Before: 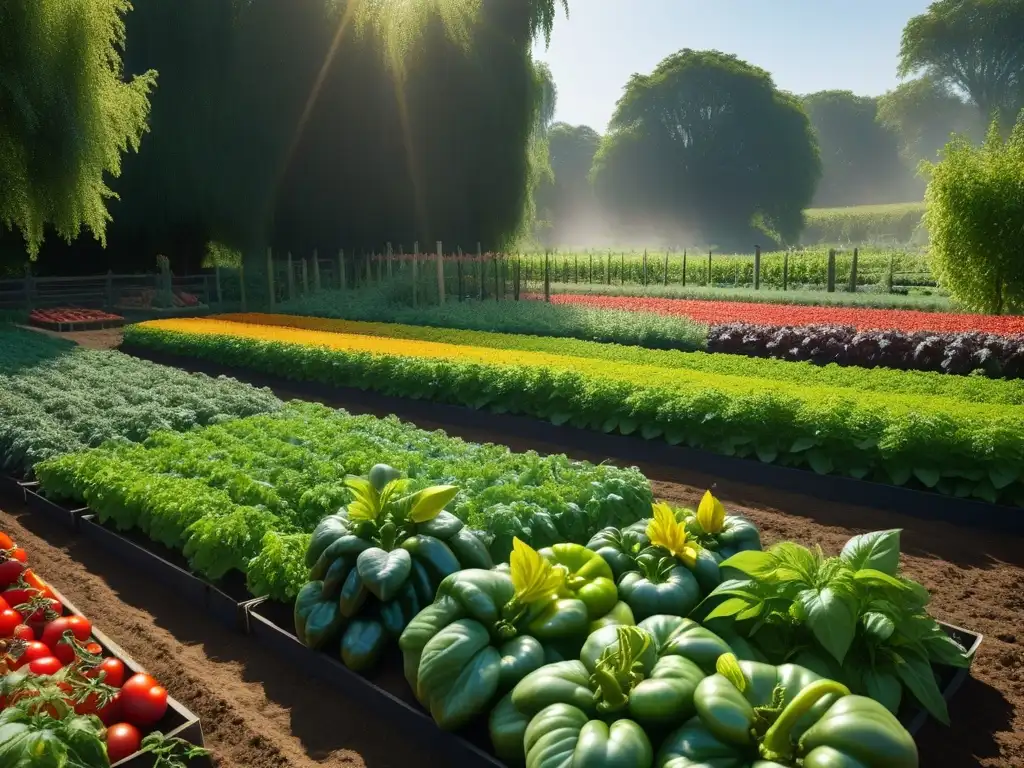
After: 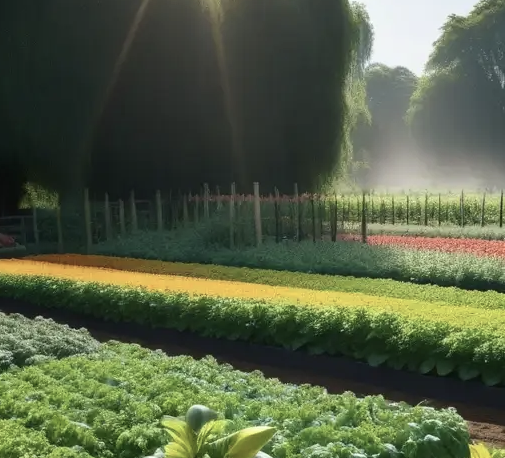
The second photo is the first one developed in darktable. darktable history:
crop: left 17.956%, top 7.759%, right 32.661%, bottom 32.519%
contrast brightness saturation: contrast 0.101, saturation -0.281
